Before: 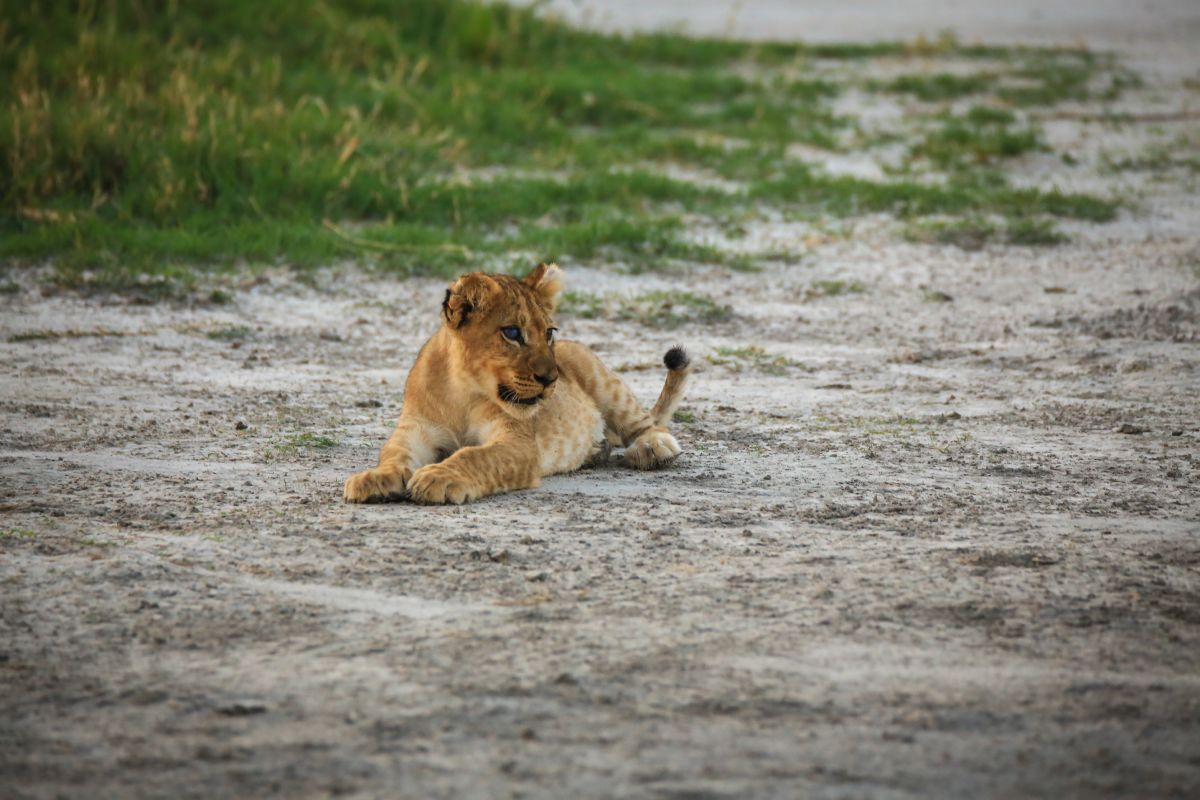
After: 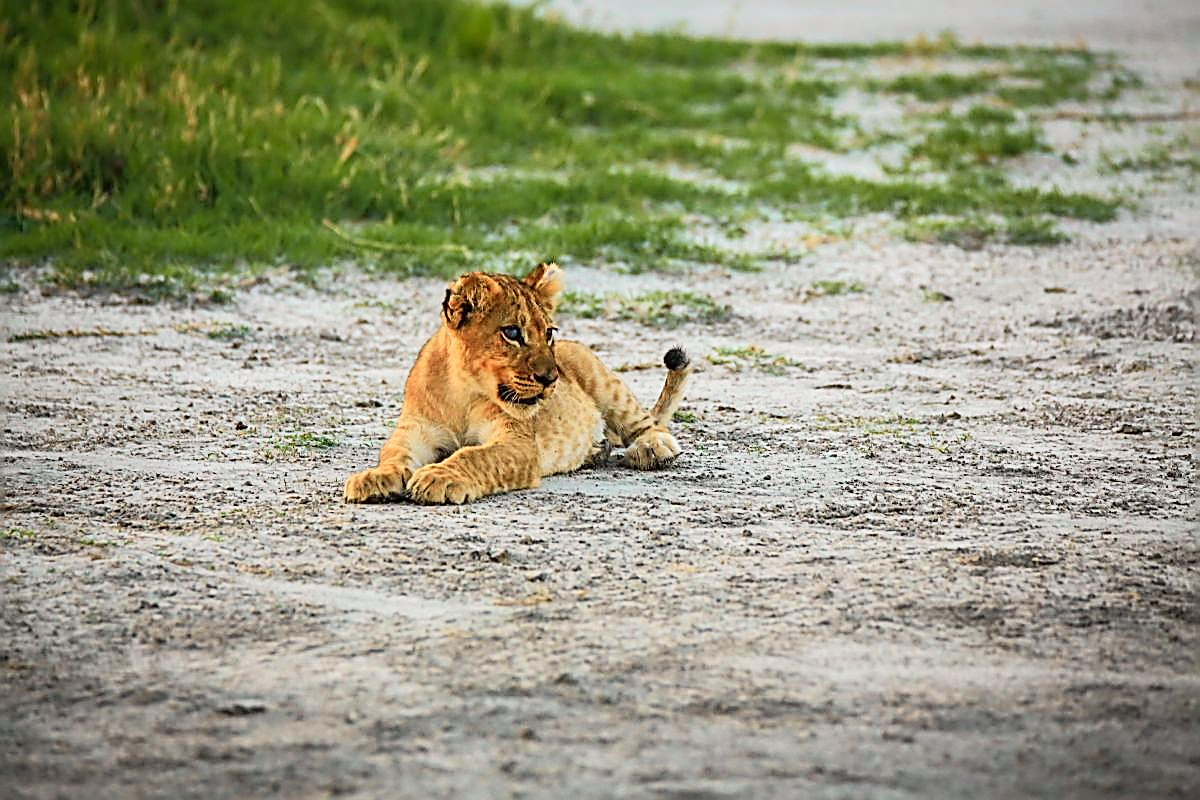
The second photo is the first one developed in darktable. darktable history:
tone curve: curves: ch0 [(0, 0.005) (0.103, 0.097) (0.18, 0.22) (0.4, 0.485) (0.5, 0.612) (0.668, 0.787) (0.823, 0.894) (1, 0.971)]; ch1 [(0, 0) (0.172, 0.123) (0.324, 0.253) (0.396, 0.388) (0.478, 0.461) (0.499, 0.498) (0.522, 0.528) (0.609, 0.686) (0.704, 0.818) (1, 1)]; ch2 [(0, 0) (0.411, 0.424) (0.496, 0.501) (0.515, 0.514) (0.555, 0.585) (0.641, 0.69) (1, 1)], color space Lab, independent channels, preserve colors none
sharpen: amount 1.861
